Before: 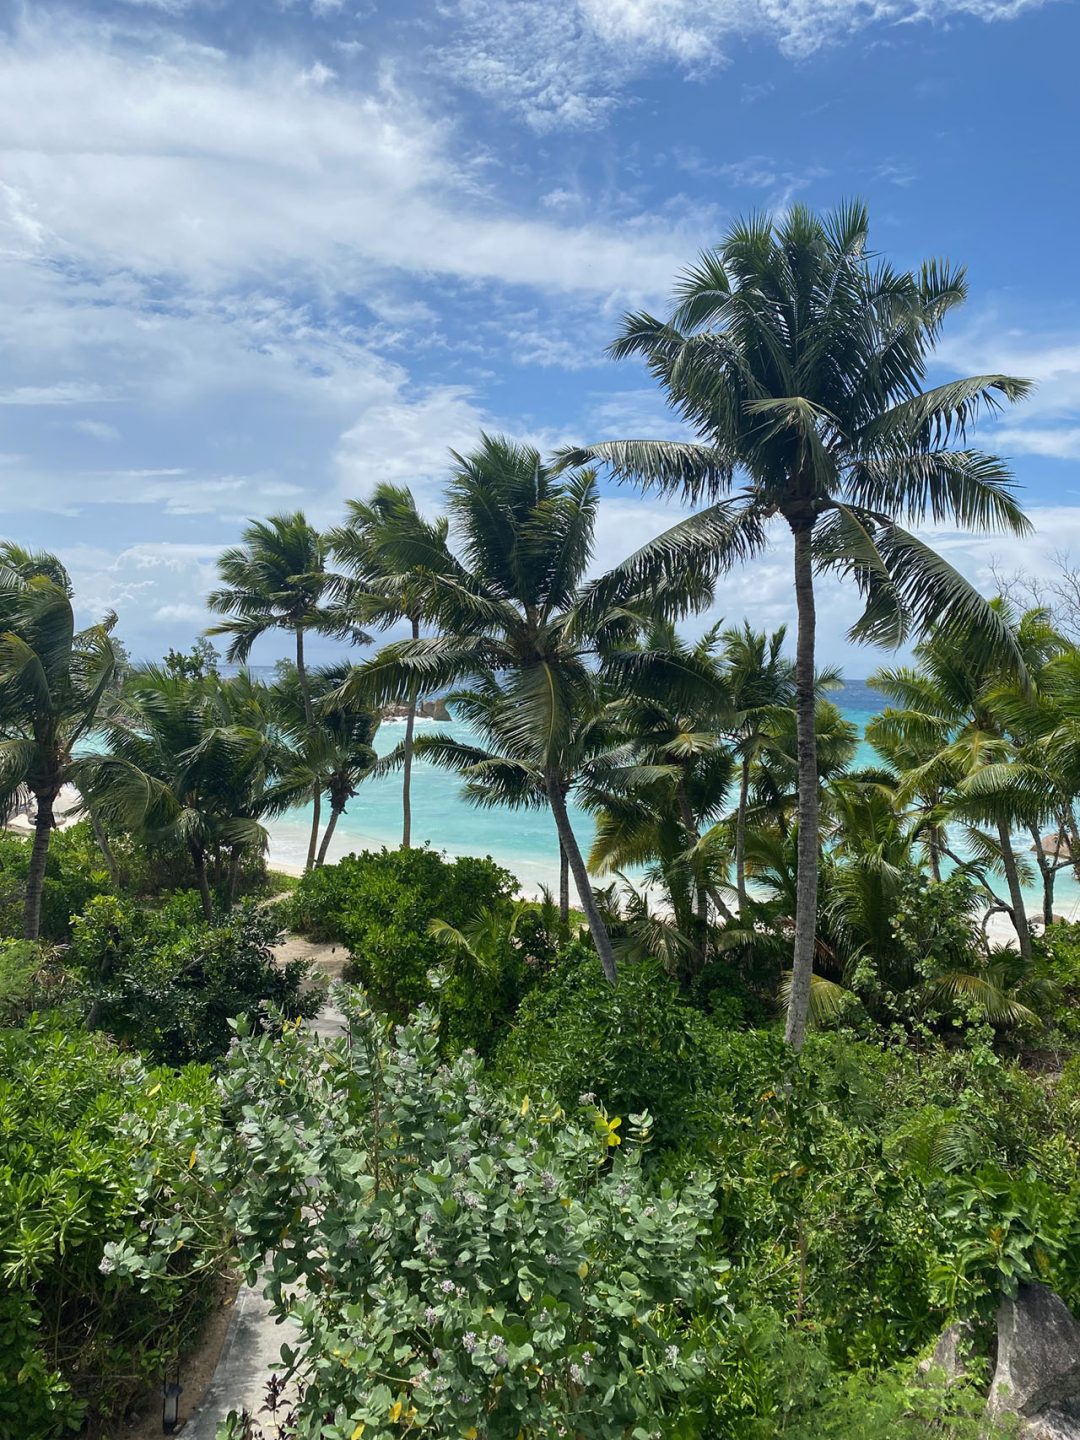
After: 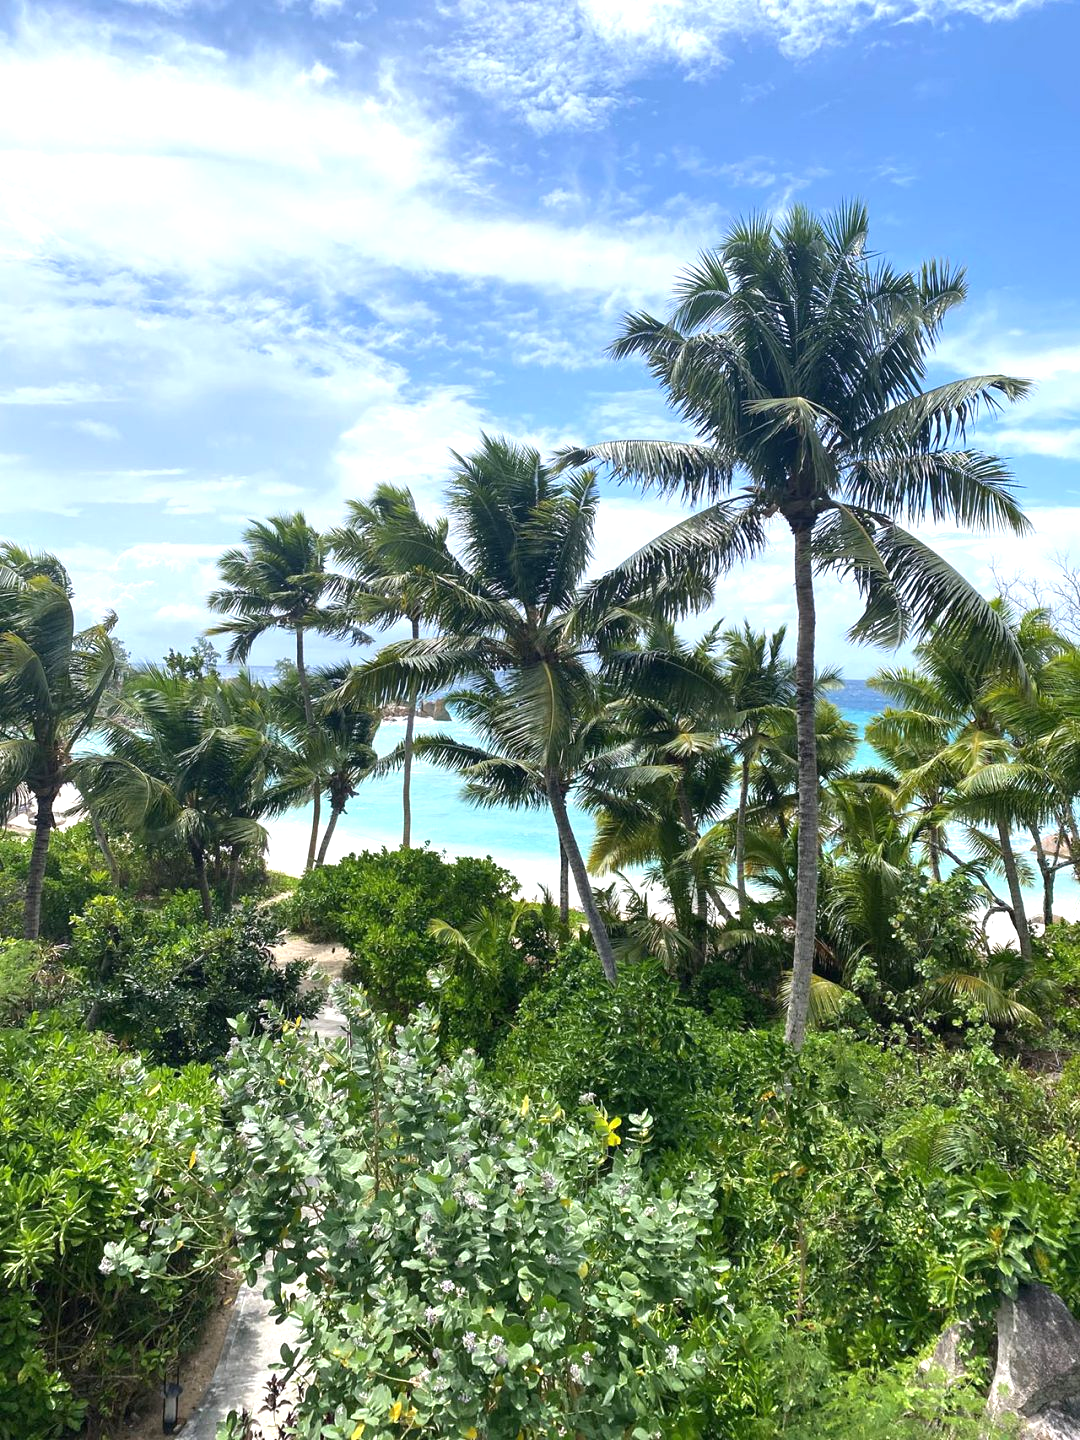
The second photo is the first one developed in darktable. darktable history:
exposure: exposure 0.766 EV, compensate highlight preservation false
white balance: red 1.009, blue 1.027
